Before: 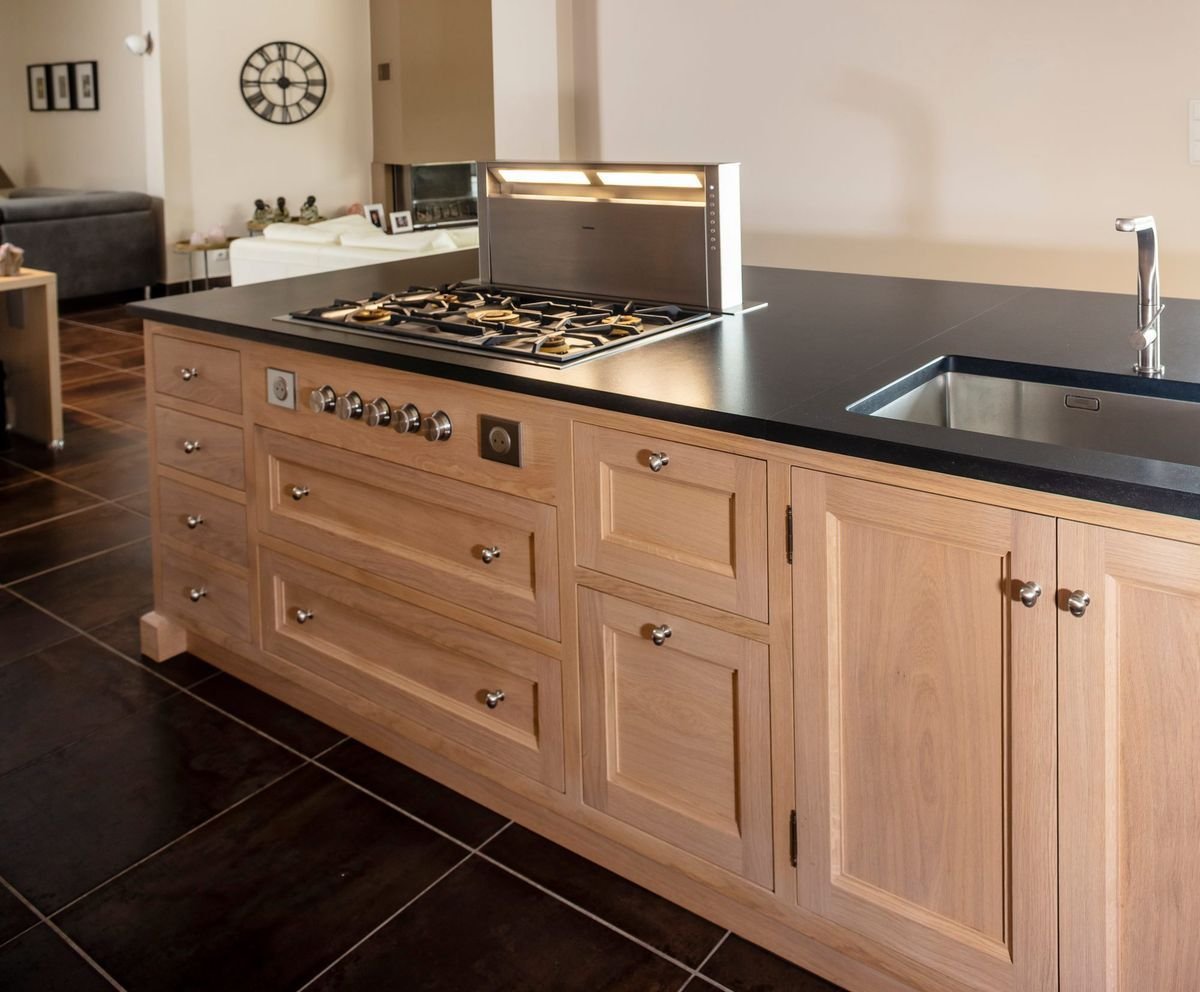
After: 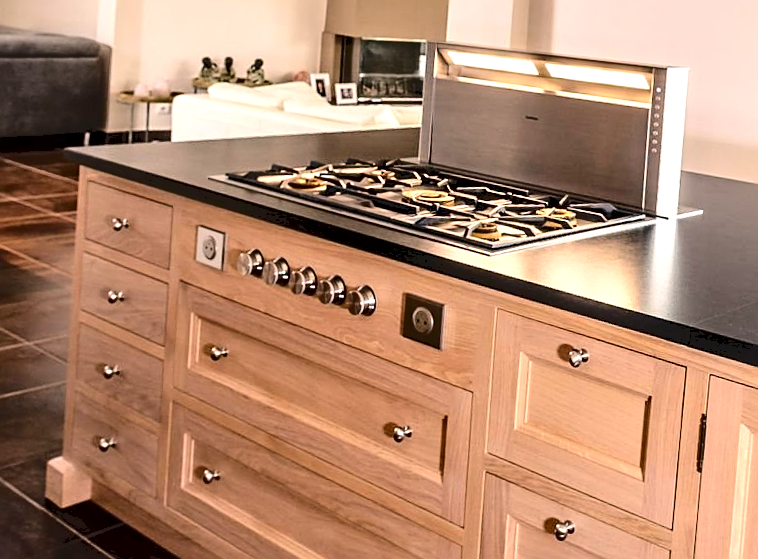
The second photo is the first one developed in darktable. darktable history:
color correction: highlights a* 7.49, highlights b* 3.97
contrast equalizer: octaves 7, y [[0.586, 0.584, 0.576, 0.565, 0.552, 0.539], [0.5 ×6], [0.97, 0.959, 0.919, 0.859, 0.789, 0.717], [0 ×6], [0 ×6]]
sharpen: on, module defaults
crop and rotate: angle -5.65°, left 2.081%, top 6.718%, right 27.537%, bottom 30.396%
exposure: black level correction 0.001, exposure 0.499 EV, compensate exposure bias true, compensate highlight preservation false
tone curve: curves: ch0 [(0, 0) (0.003, 0.074) (0.011, 0.079) (0.025, 0.083) (0.044, 0.095) (0.069, 0.097) (0.1, 0.11) (0.136, 0.131) (0.177, 0.159) (0.224, 0.209) (0.277, 0.279) (0.335, 0.367) (0.399, 0.455) (0.468, 0.538) (0.543, 0.621) (0.623, 0.699) (0.709, 0.782) (0.801, 0.848) (0.898, 0.924) (1, 1)], color space Lab, independent channels, preserve colors none
